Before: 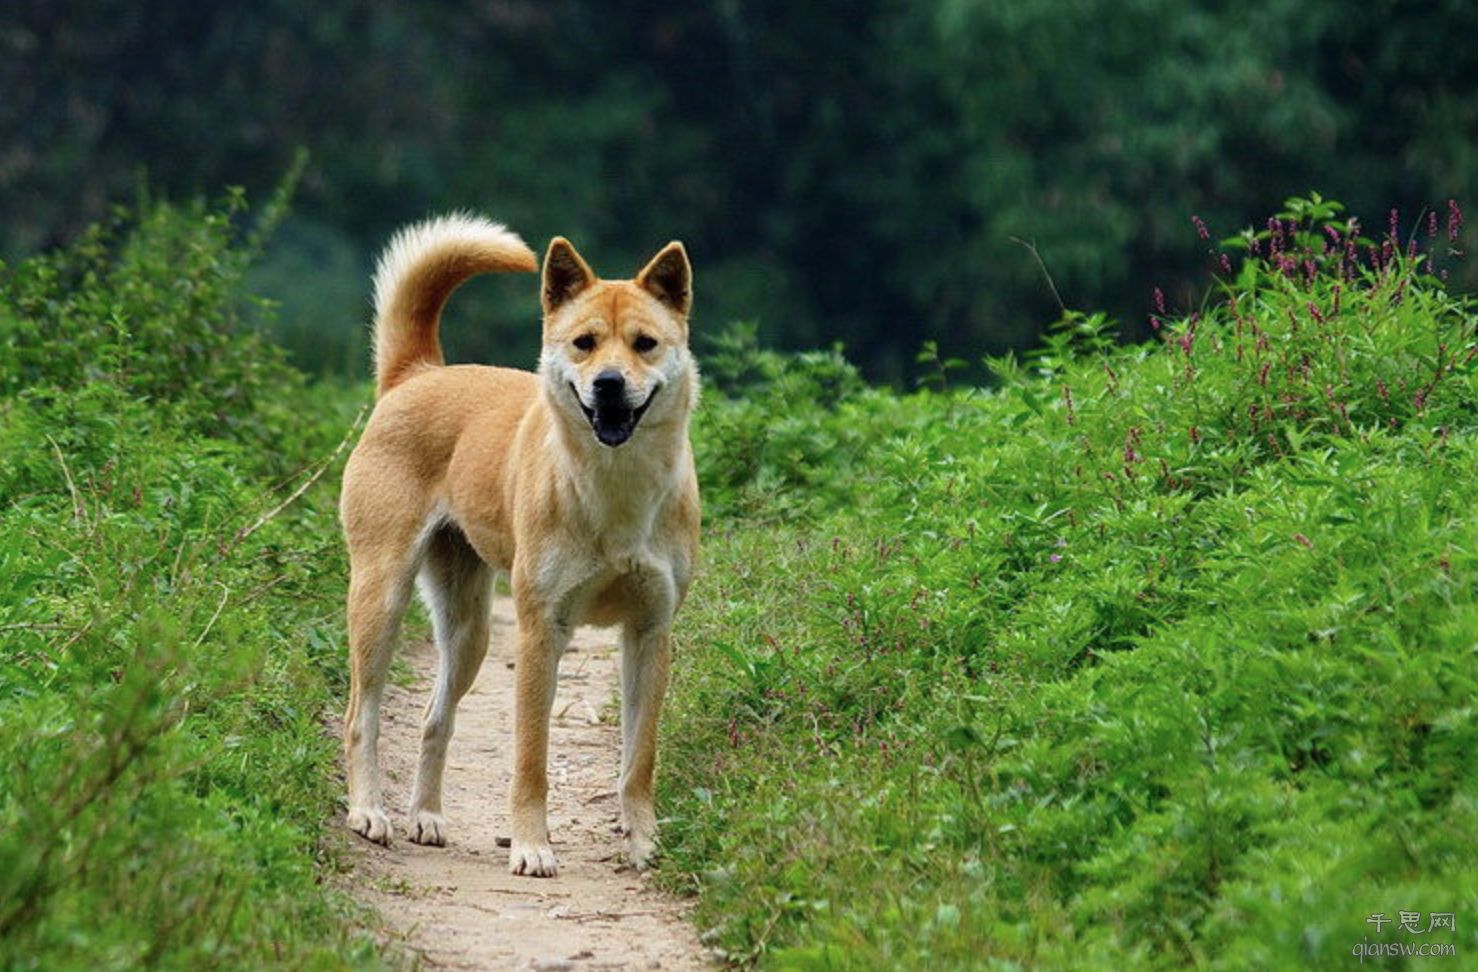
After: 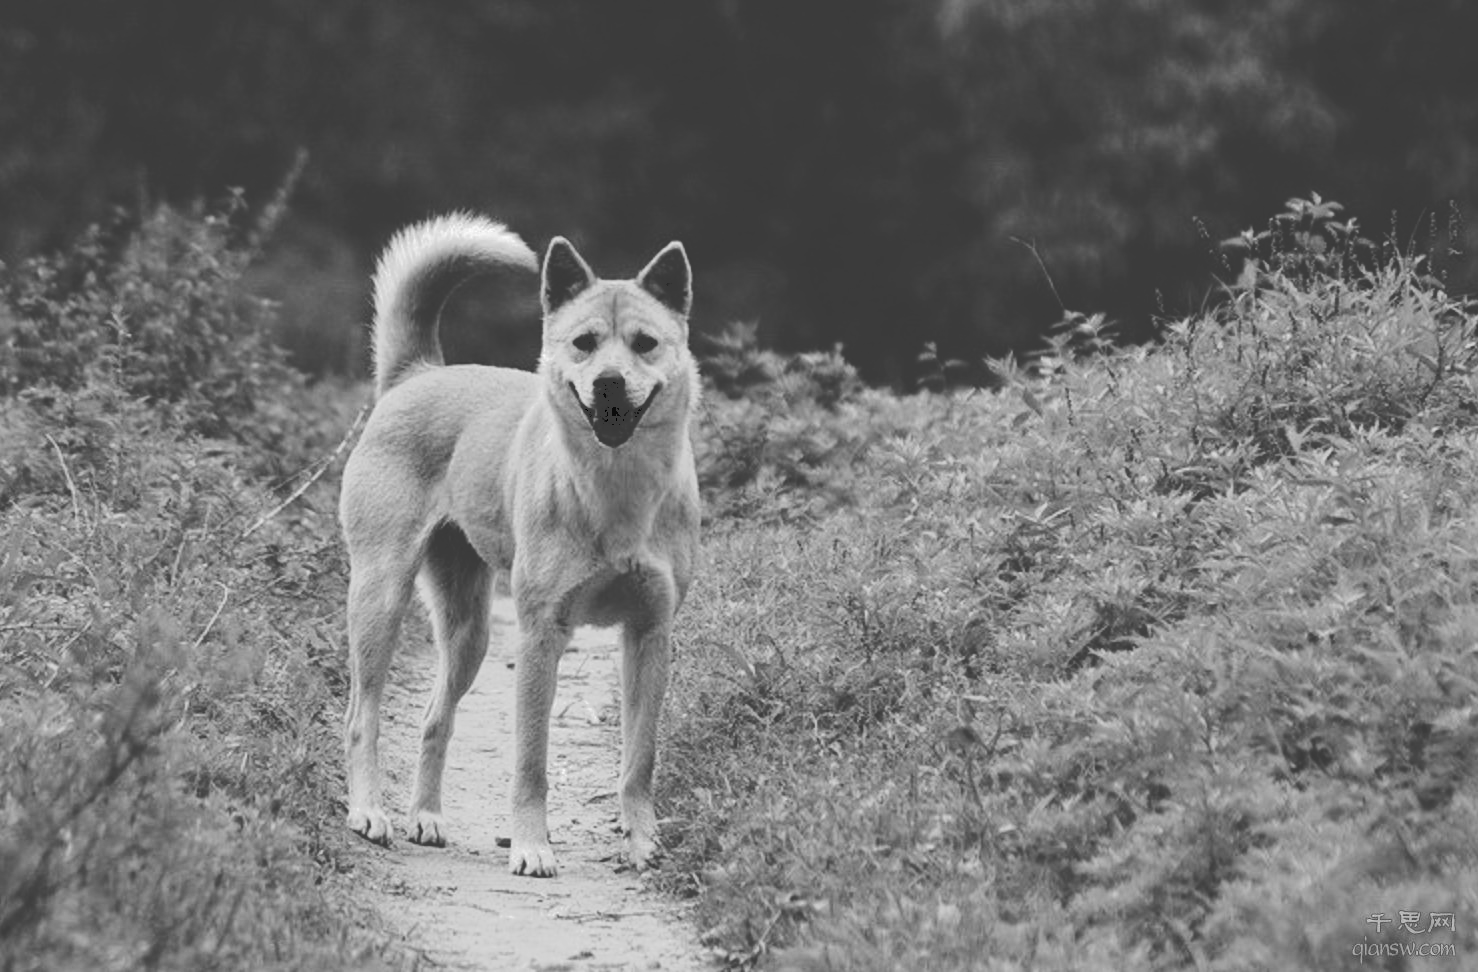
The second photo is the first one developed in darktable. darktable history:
monochrome: a 2.21, b -1.33, size 2.2
tone curve: curves: ch0 [(0, 0) (0.003, 0.241) (0.011, 0.241) (0.025, 0.242) (0.044, 0.246) (0.069, 0.25) (0.1, 0.251) (0.136, 0.256) (0.177, 0.275) (0.224, 0.293) (0.277, 0.326) (0.335, 0.38) (0.399, 0.449) (0.468, 0.525) (0.543, 0.606) (0.623, 0.683) (0.709, 0.751) (0.801, 0.824) (0.898, 0.871) (1, 1)], preserve colors none
